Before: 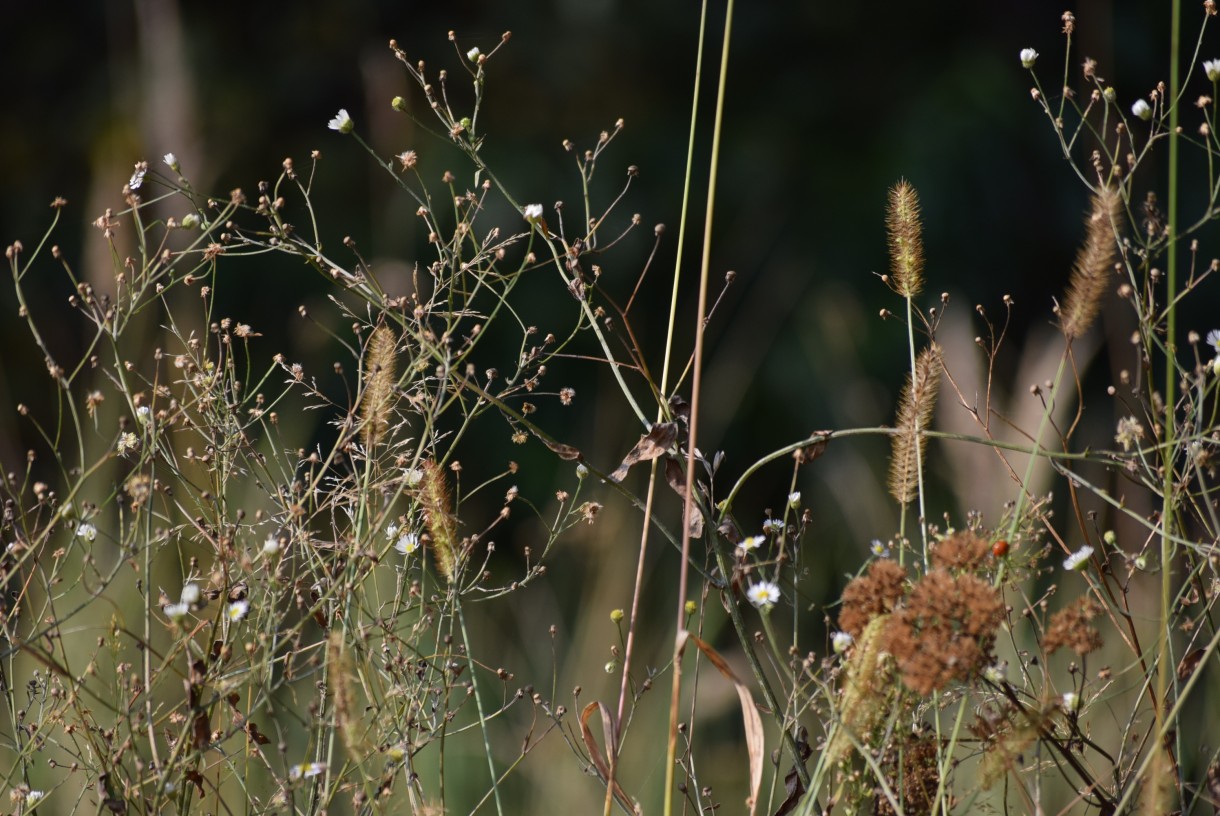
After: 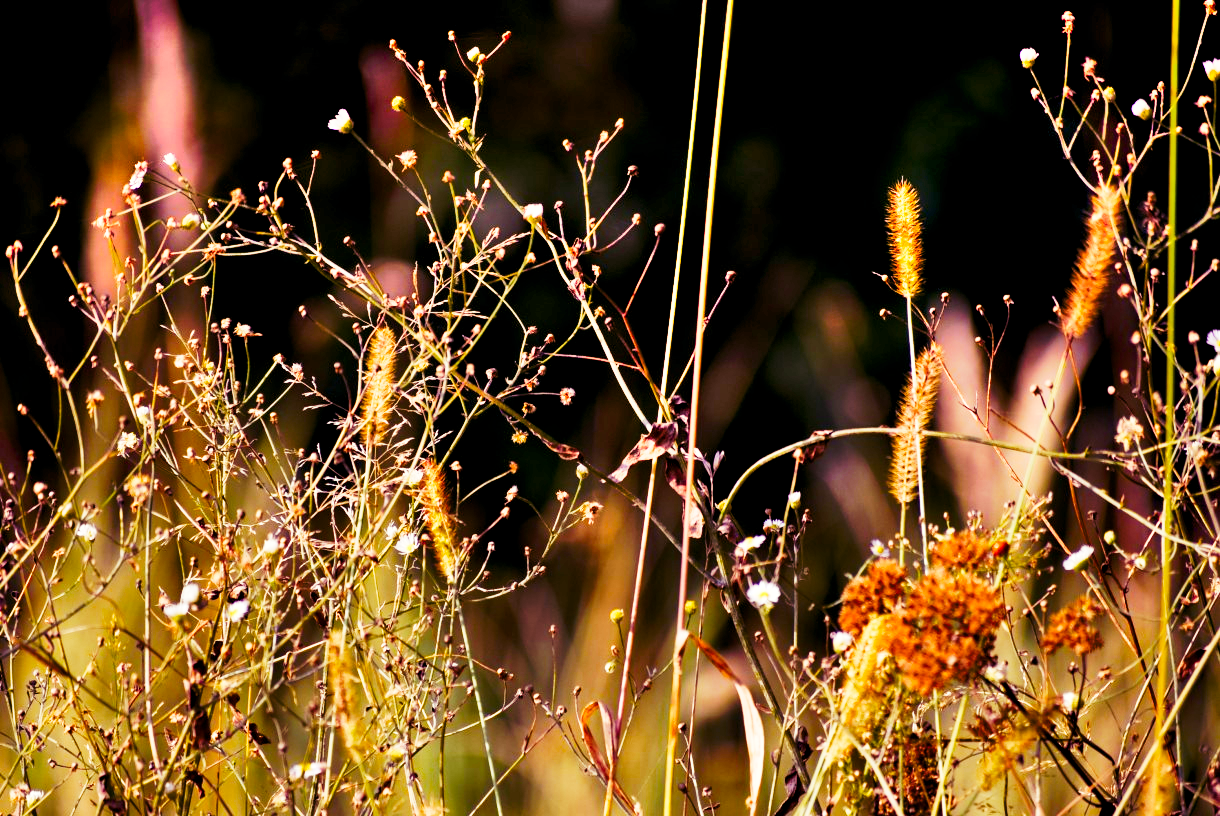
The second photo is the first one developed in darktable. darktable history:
color balance rgb: shadows lift › luminance -21.66%, shadows lift › chroma 8.98%, shadows lift › hue 283.37°, power › chroma 1.55%, power › hue 25.59°, highlights gain › luminance 6.08%, highlights gain › chroma 2.55%, highlights gain › hue 90°, global offset › luminance -0.87%, perceptual saturation grading › global saturation 27.49%, perceptual saturation grading › highlights -28.39%, perceptual saturation grading › mid-tones 15.22%, perceptual saturation grading › shadows 33.98%, perceptual brilliance grading › highlights 10%, perceptual brilliance grading › mid-tones 5%
tone curve: curves: ch0 [(0, 0) (0.003, 0.003) (0.011, 0.013) (0.025, 0.028) (0.044, 0.05) (0.069, 0.078) (0.1, 0.113) (0.136, 0.153) (0.177, 0.2) (0.224, 0.271) (0.277, 0.374) (0.335, 0.47) (0.399, 0.574) (0.468, 0.688) (0.543, 0.79) (0.623, 0.859) (0.709, 0.919) (0.801, 0.957) (0.898, 0.978) (1, 1)], preserve colors none
shadows and highlights: low approximation 0.01, soften with gaussian
